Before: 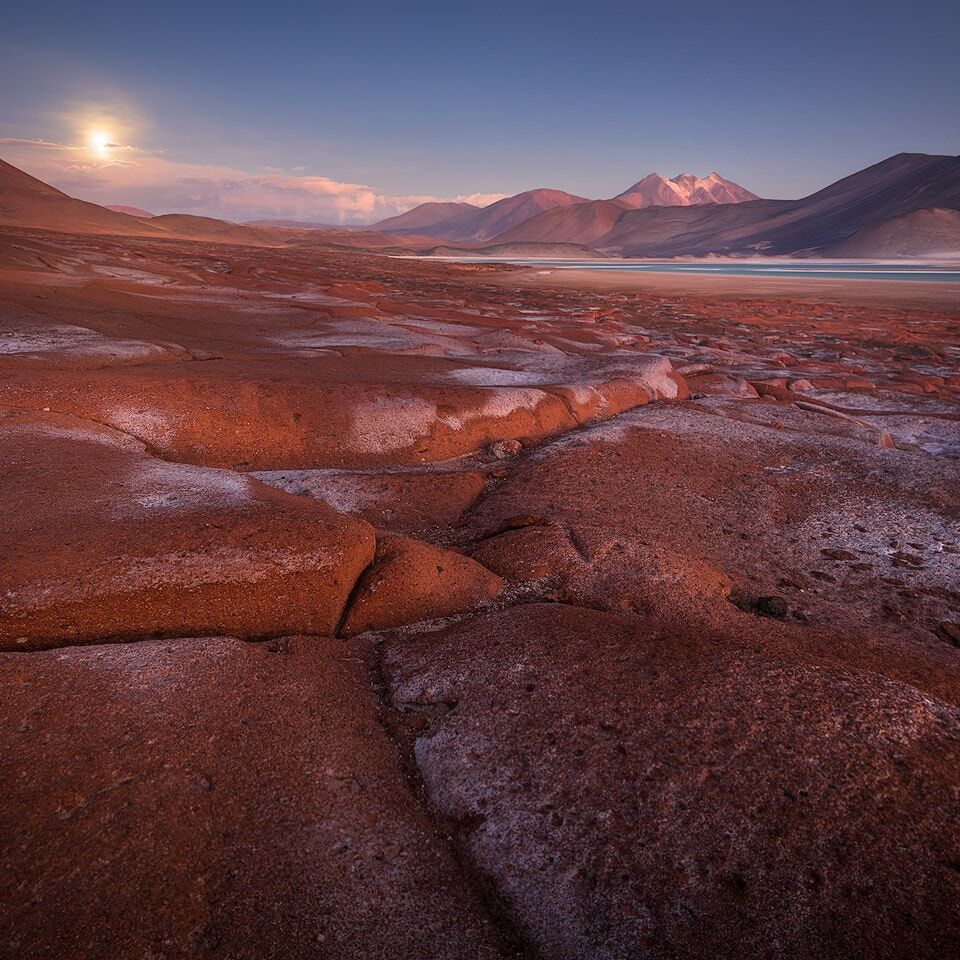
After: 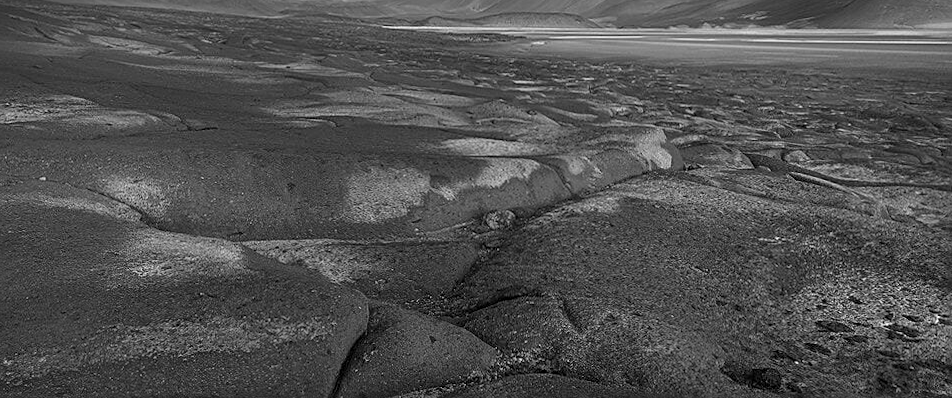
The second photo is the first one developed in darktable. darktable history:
monochrome: on, module defaults
rotate and perspective: rotation 0.192°, lens shift (horizontal) -0.015, crop left 0.005, crop right 0.996, crop top 0.006, crop bottom 0.99
crop and rotate: top 23.84%, bottom 34.294%
sharpen: on, module defaults
shadows and highlights: radius 44.78, white point adjustment 6.64, compress 79.65%, highlights color adjustment 78.42%, soften with gaussian
color zones: curves: ch0 [(0, 0.5) (0.125, 0.4) (0.25, 0.5) (0.375, 0.4) (0.5, 0.4) (0.625, 0.6) (0.75, 0.6) (0.875, 0.5)]; ch1 [(0, 0.4) (0.125, 0.5) (0.25, 0.4) (0.375, 0.4) (0.5, 0.4) (0.625, 0.4) (0.75, 0.5) (0.875, 0.4)]; ch2 [(0, 0.6) (0.125, 0.5) (0.25, 0.5) (0.375, 0.6) (0.5, 0.6) (0.625, 0.5) (0.75, 0.5) (0.875, 0.5)]
